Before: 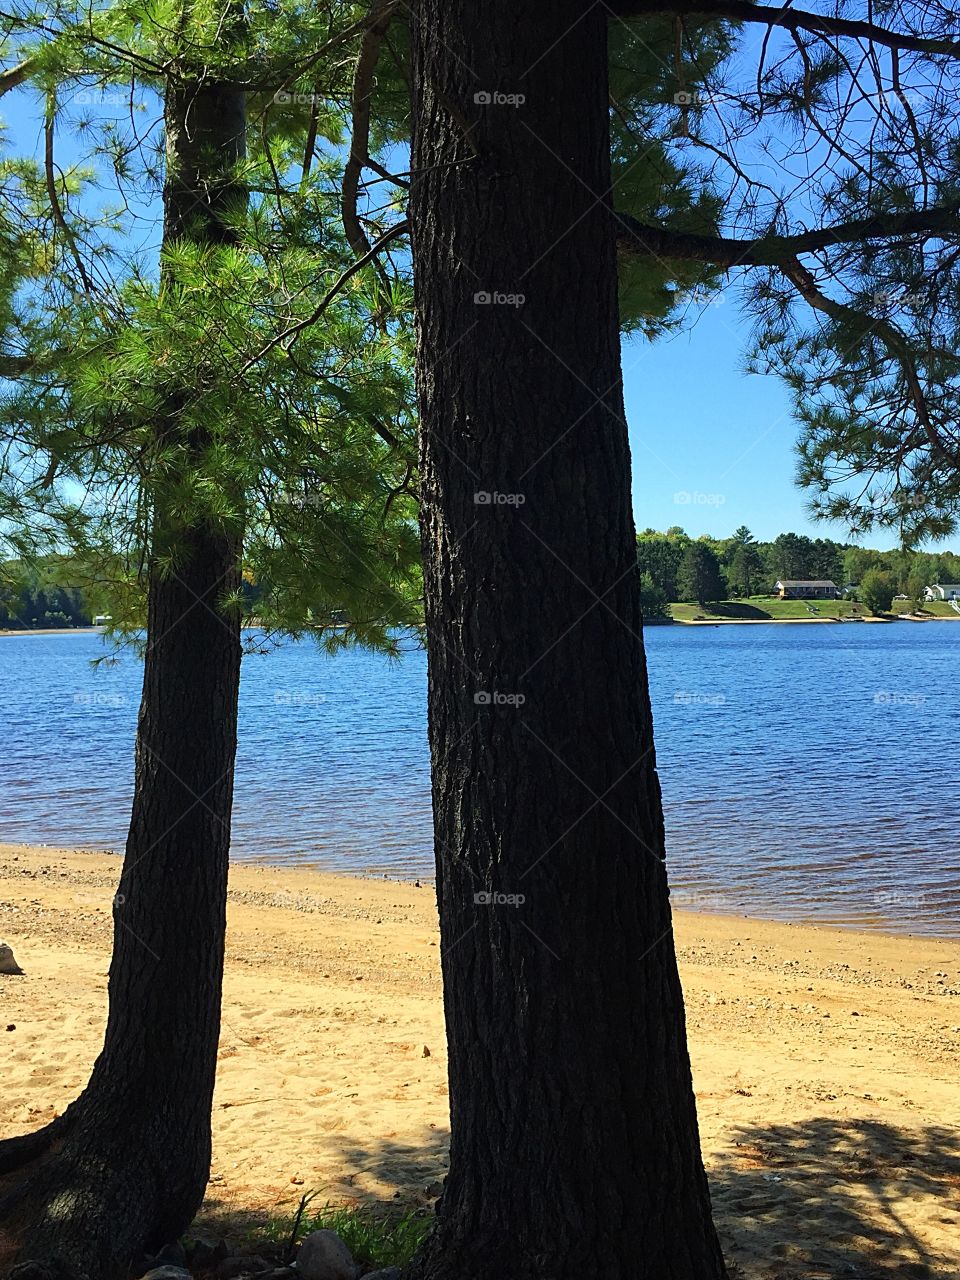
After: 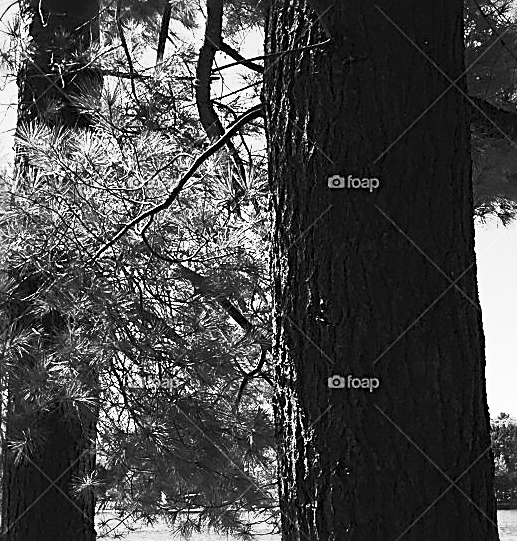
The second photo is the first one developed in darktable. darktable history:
white balance: red 0.984, blue 1.059
sharpen: radius 2.584, amount 0.688
crop: left 15.306%, top 9.065%, right 30.789%, bottom 48.638%
exposure: compensate exposure bias true, compensate highlight preservation false
color balance rgb: perceptual saturation grading › global saturation 20%, global vibrance 20%
contrast brightness saturation: contrast 0.53, brightness 0.47, saturation -1
